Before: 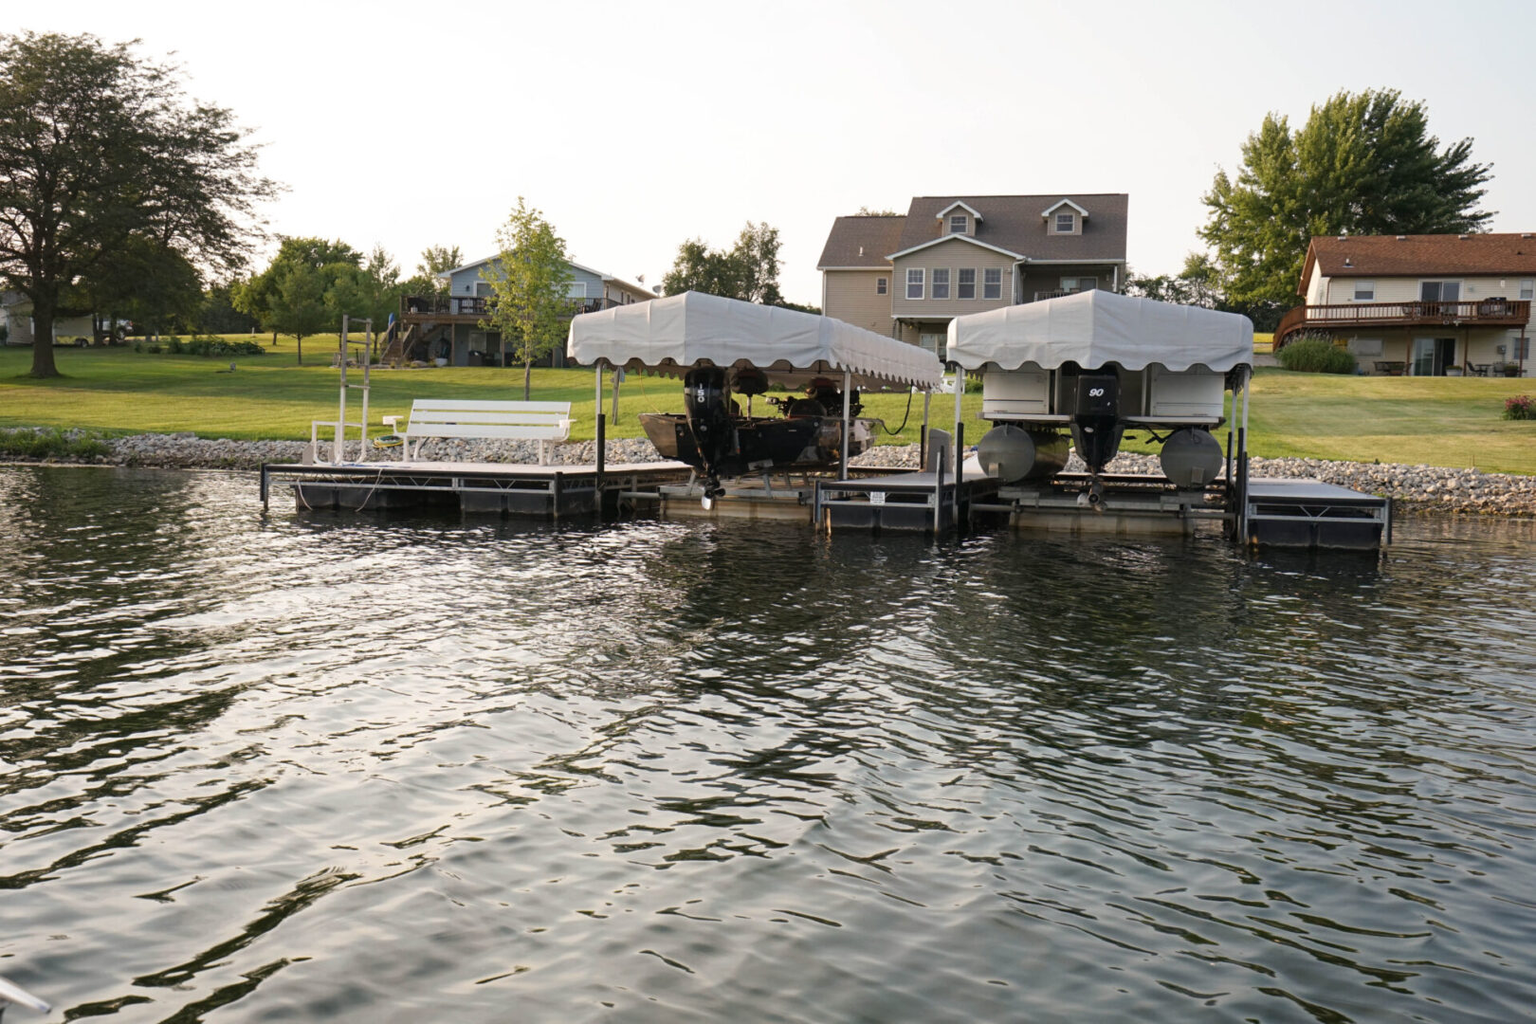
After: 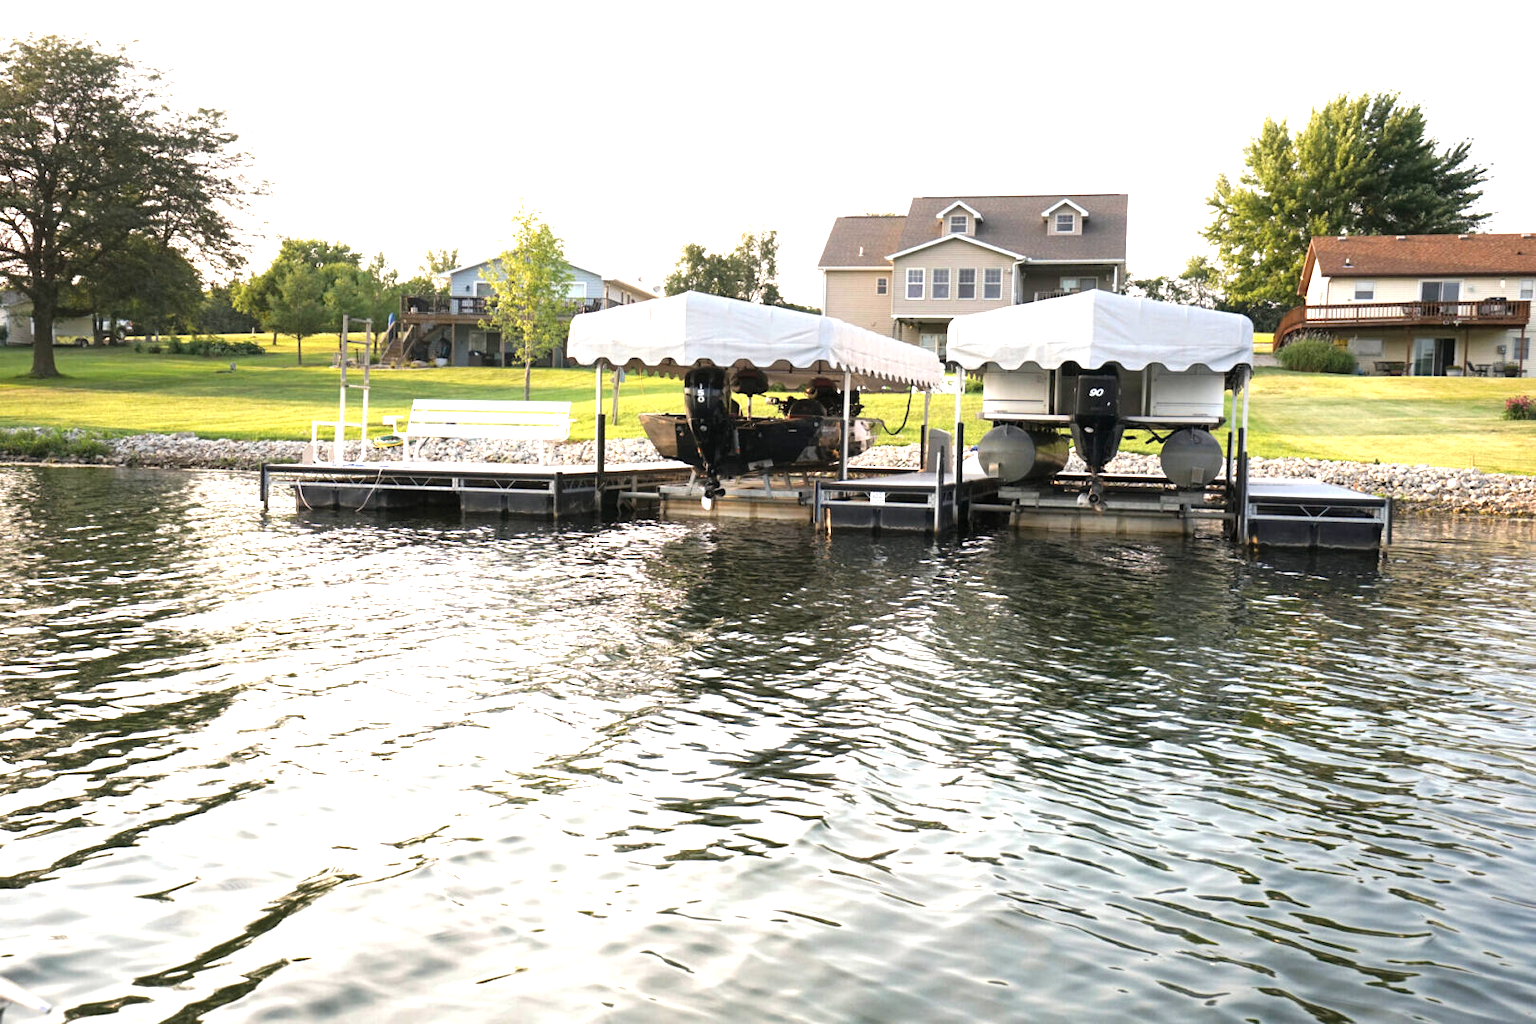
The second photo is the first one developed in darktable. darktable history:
exposure: exposure 0.95 EV, compensate exposure bias true, compensate highlight preservation false
tone equalizer: -8 EV -0.434 EV, -7 EV -0.417 EV, -6 EV -0.337 EV, -5 EV -0.183 EV, -3 EV 0.226 EV, -2 EV 0.322 EV, -1 EV 0.378 EV, +0 EV 0.445 EV
